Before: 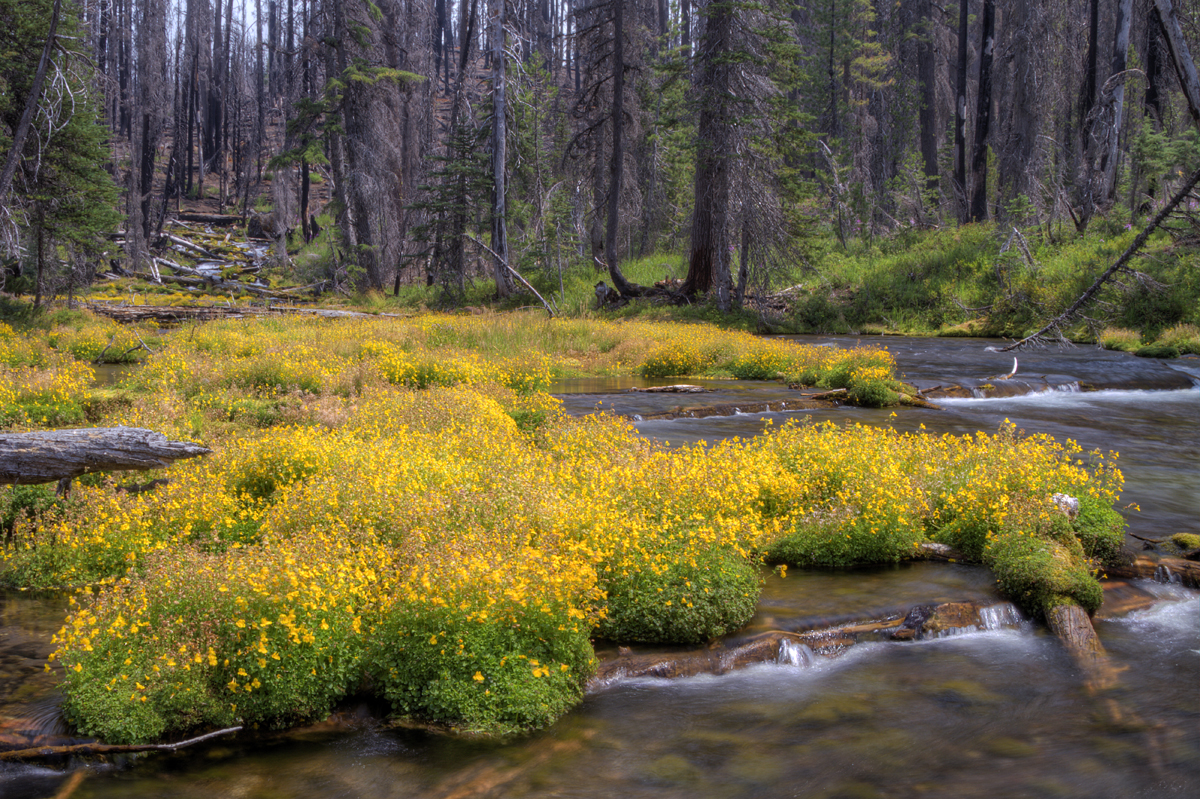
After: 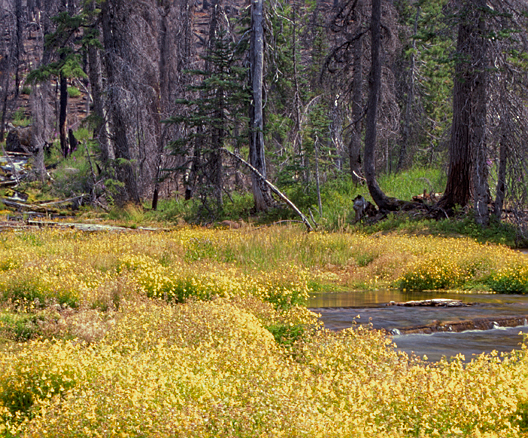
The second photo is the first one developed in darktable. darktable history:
split-toning: shadows › hue 290.82°, shadows › saturation 0.34, highlights › saturation 0.38, balance 0, compress 50%
sharpen: on, module defaults
crop: left 20.248%, top 10.86%, right 35.675%, bottom 34.321%
